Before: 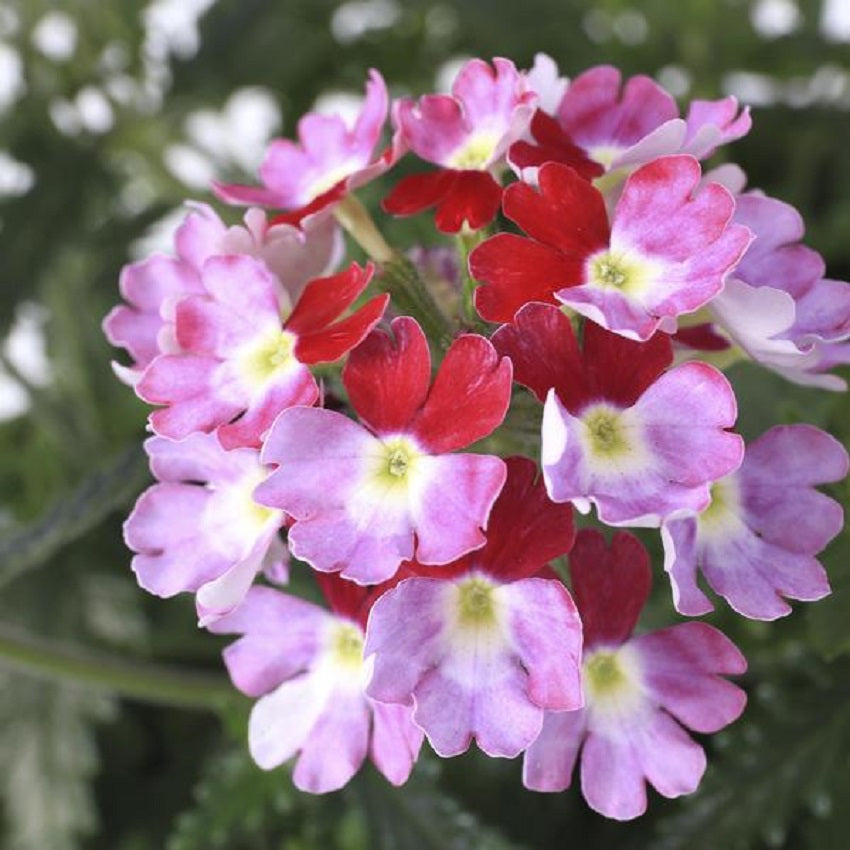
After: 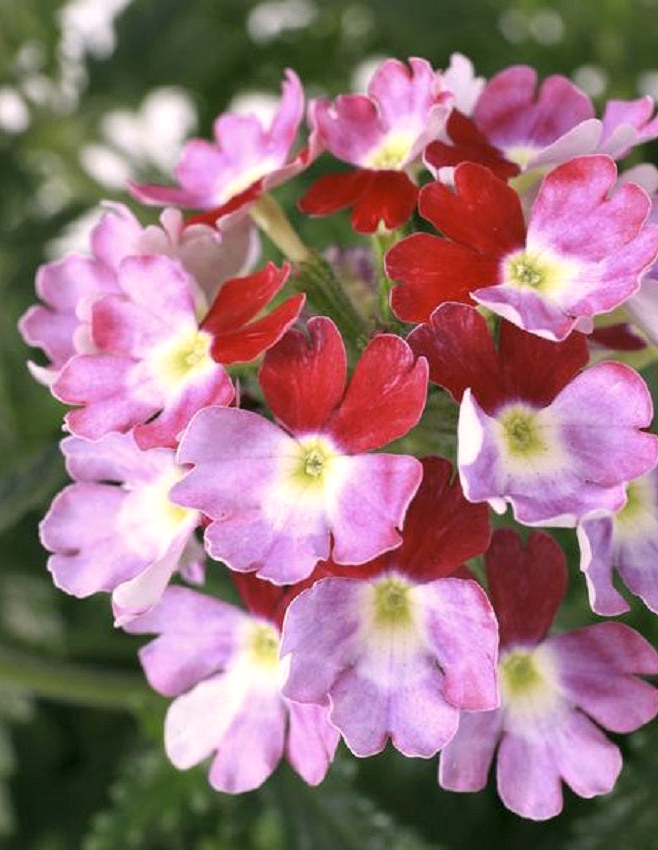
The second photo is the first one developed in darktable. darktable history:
local contrast: highlights 100%, shadows 101%, detail 120%, midtone range 0.2
color correction: highlights a* 4.32, highlights b* 4.97, shadows a* -7.29, shadows b* 5.07
crop: left 9.896%, right 12.58%
tone equalizer: mask exposure compensation -0.511 EV
